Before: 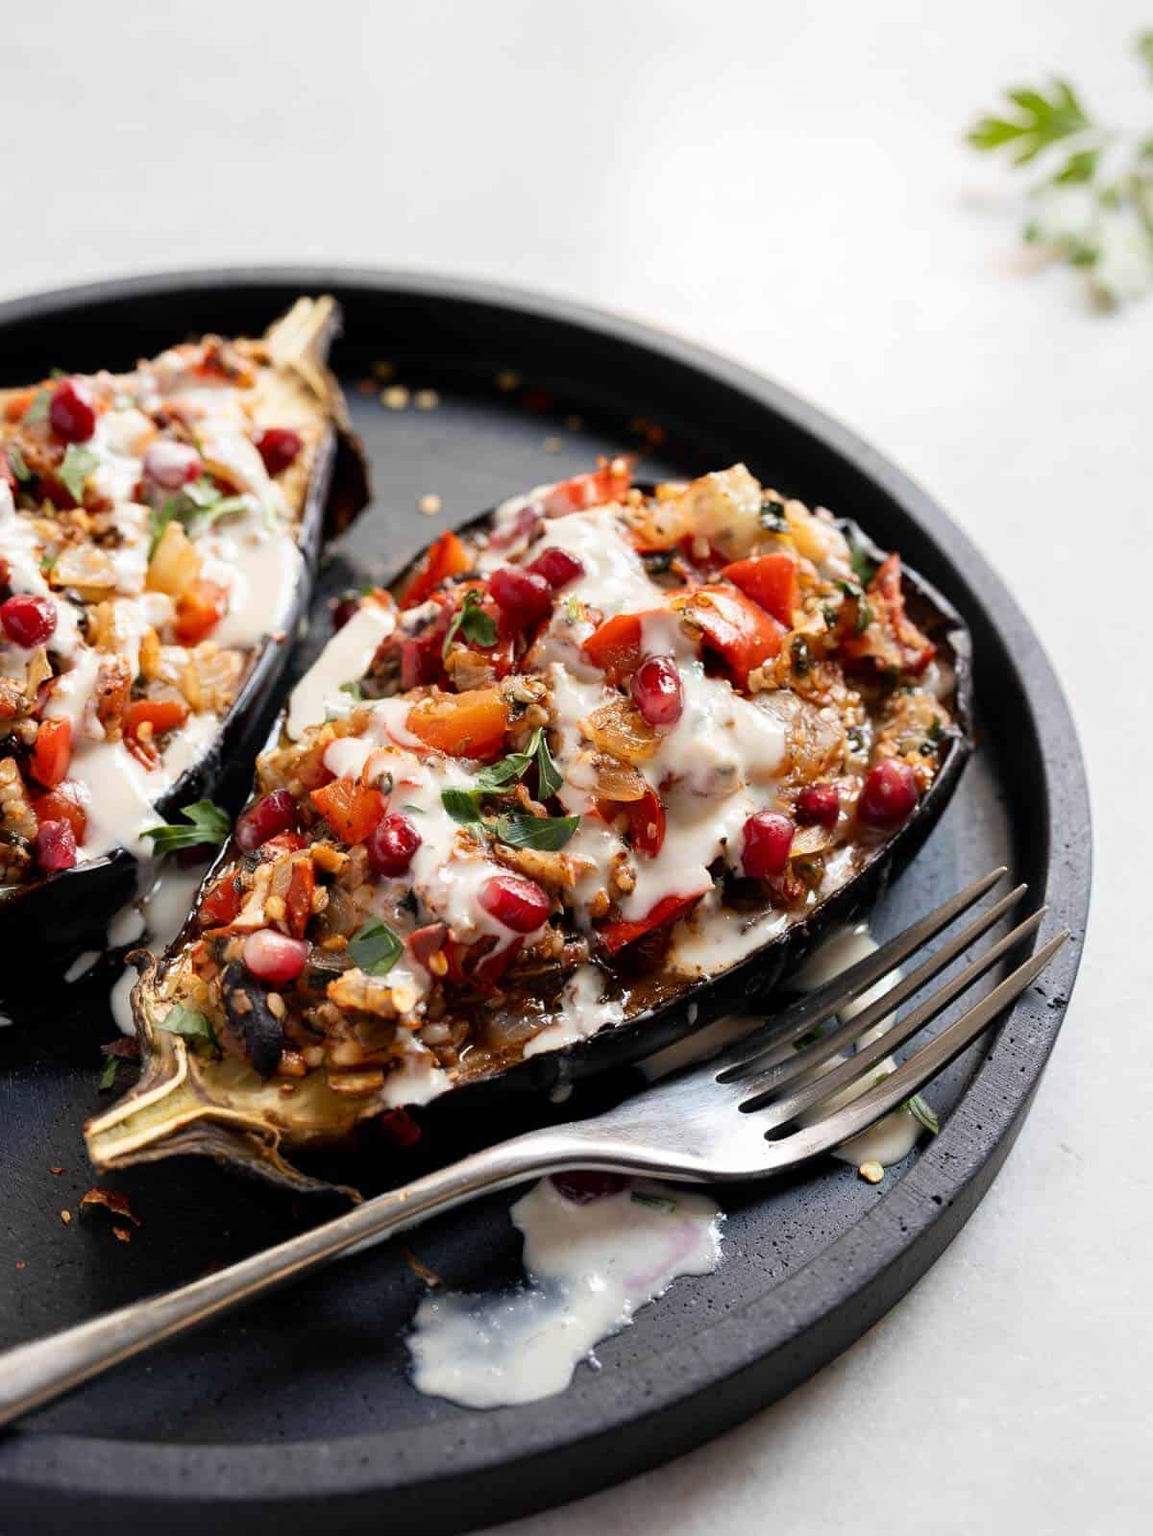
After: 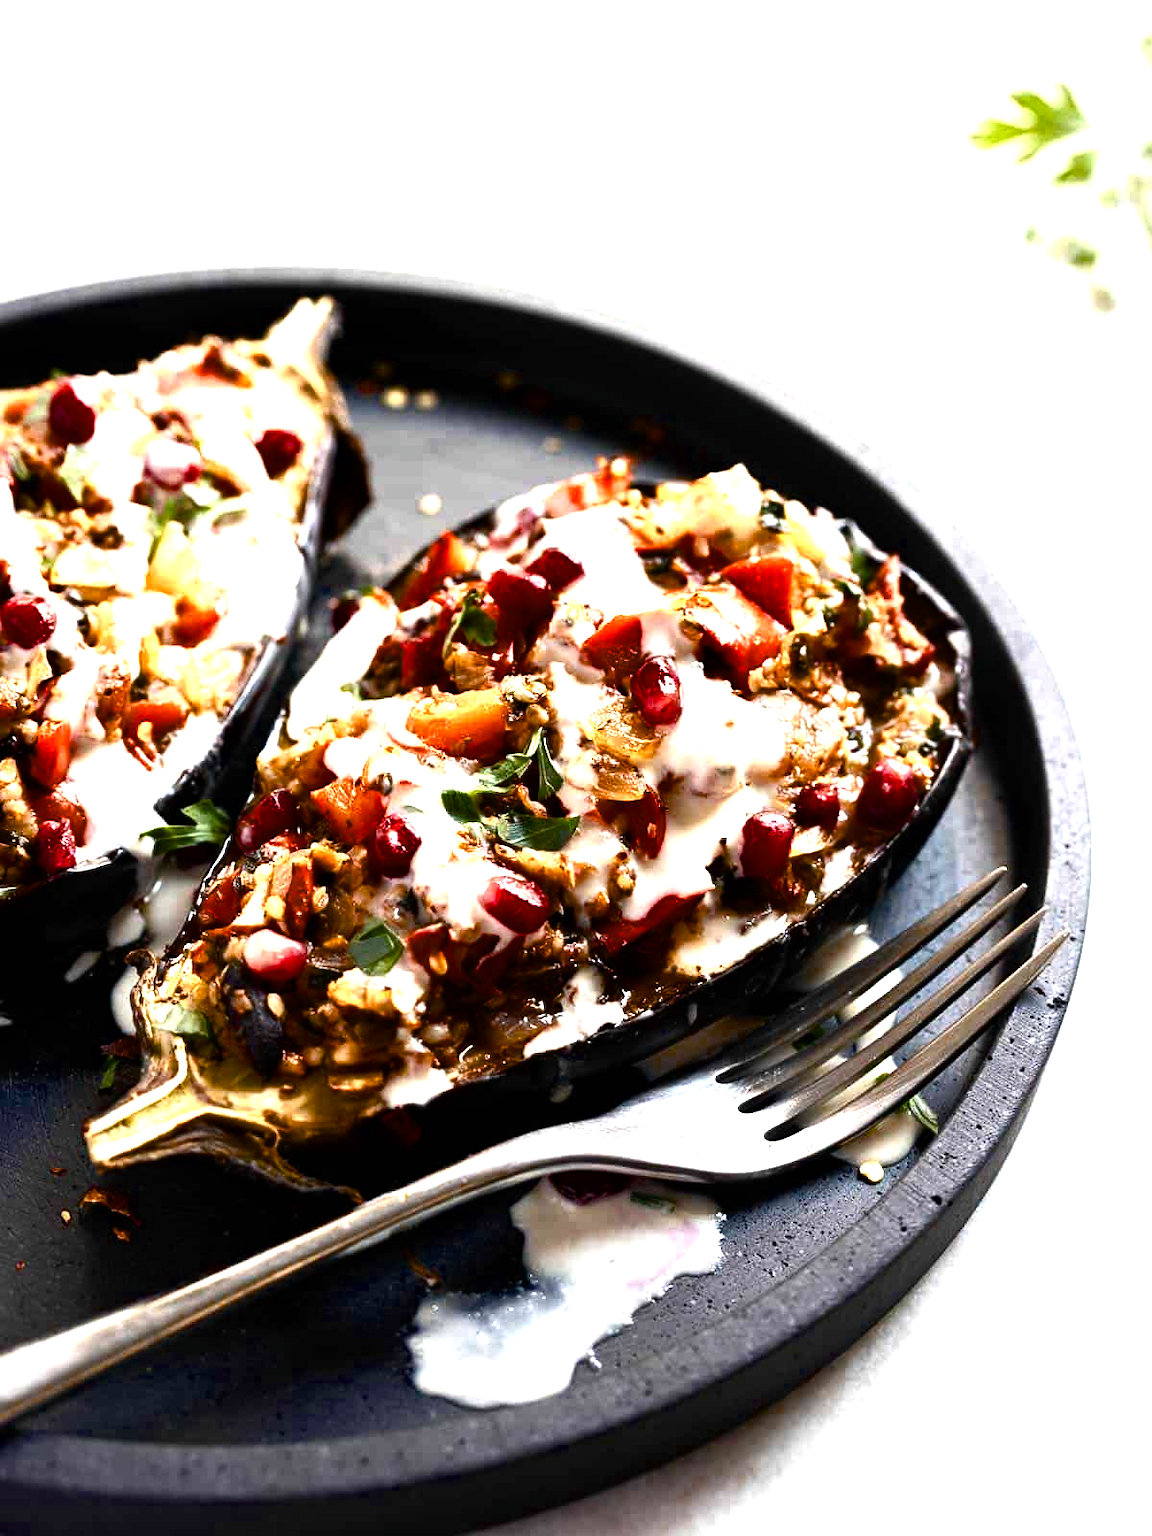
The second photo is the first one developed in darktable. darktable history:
color balance rgb: power › hue 325.76°, linear chroma grading › global chroma 8.519%, perceptual saturation grading › global saturation 0.416%, perceptual saturation grading › highlights -34.087%, perceptual saturation grading › mid-tones 15.083%, perceptual saturation grading › shadows 48.682%, perceptual brilliance grading › highlights 74.671%, perceptual brilliance grading › shadows -30.336%, saturation formula JzAzBz (2021)
